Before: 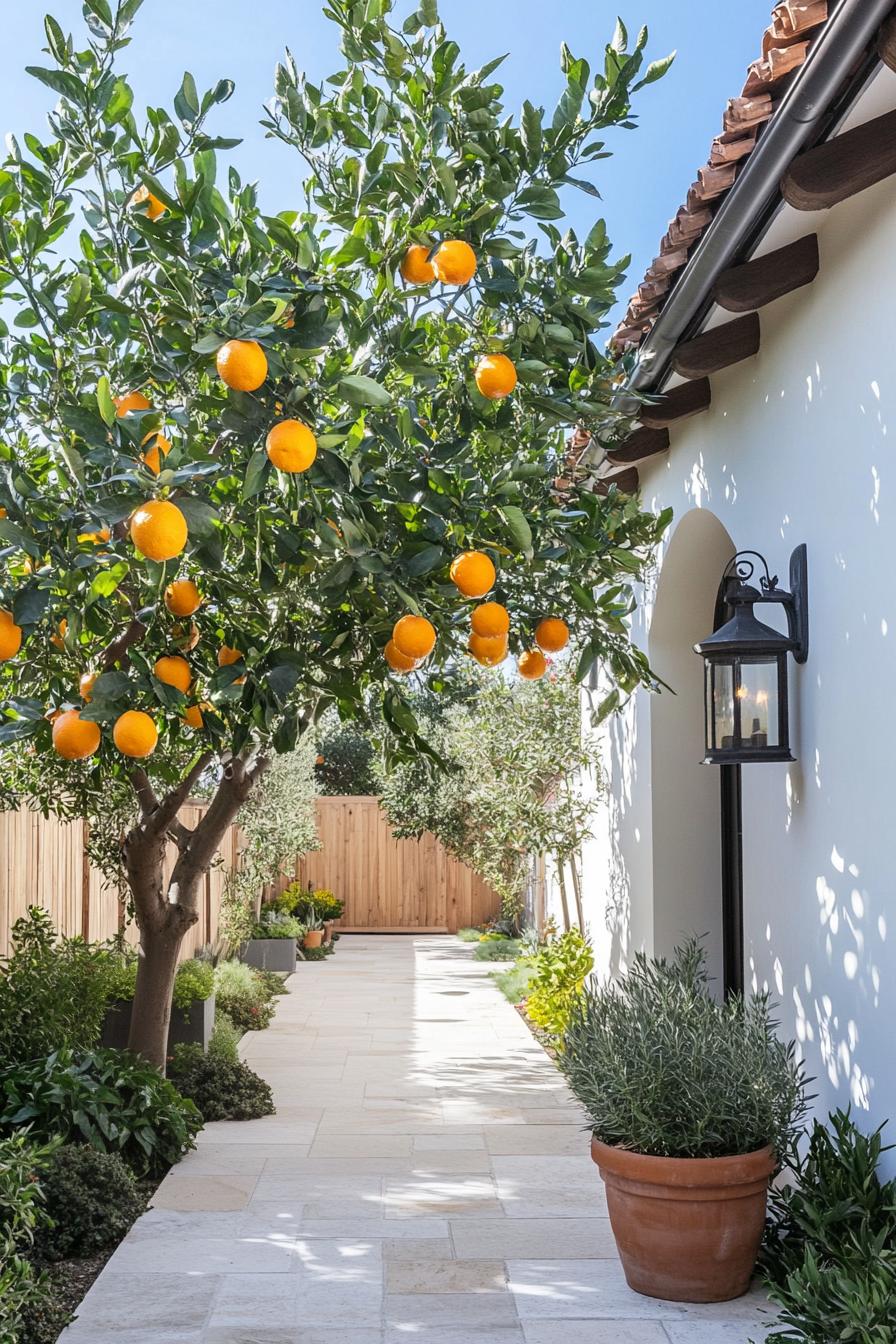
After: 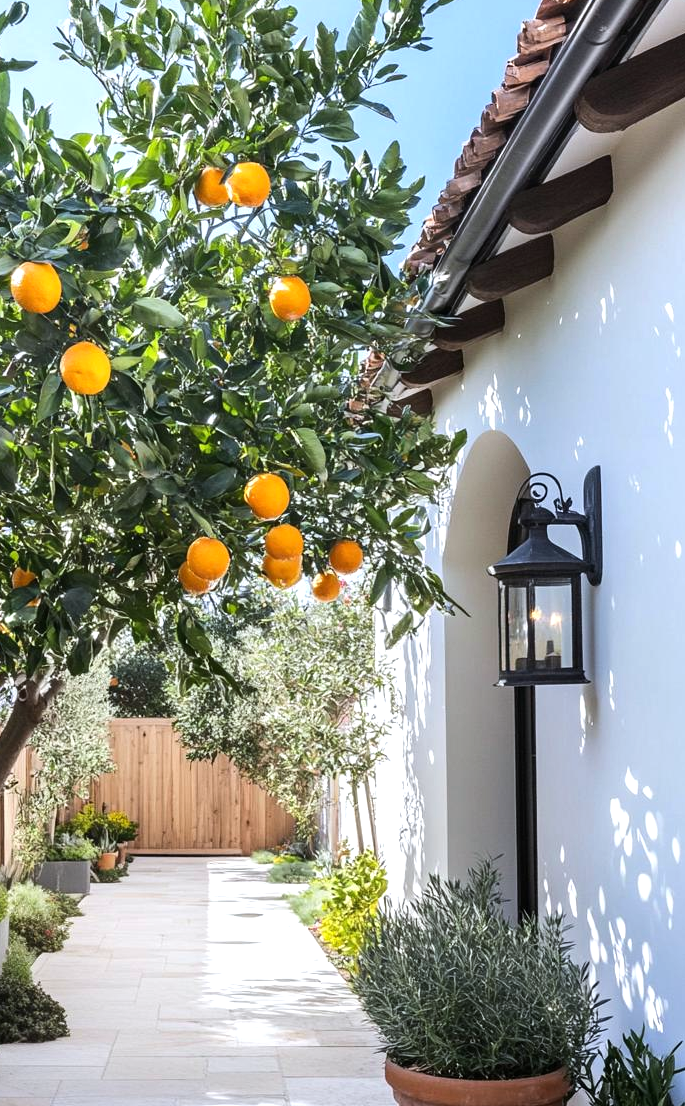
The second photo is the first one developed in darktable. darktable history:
crop: left 23.095%, top 5.827%, bottom 11.854%
white balance: red 0.983, blue 1.036
tone equalizer: -8 EV -0.417 EV, -7 EV -0.389 EV, -6 EV -0.333 EV, -5 EV -0.222 EV, -3 EV 0.222 EV, -2 EV 0.333 EV, -1 EV 0.389 EV, +0 EV 0.417 EV, edges refinement/feathering 500, mask exposure compensation -1.57 EV, preserve details no
